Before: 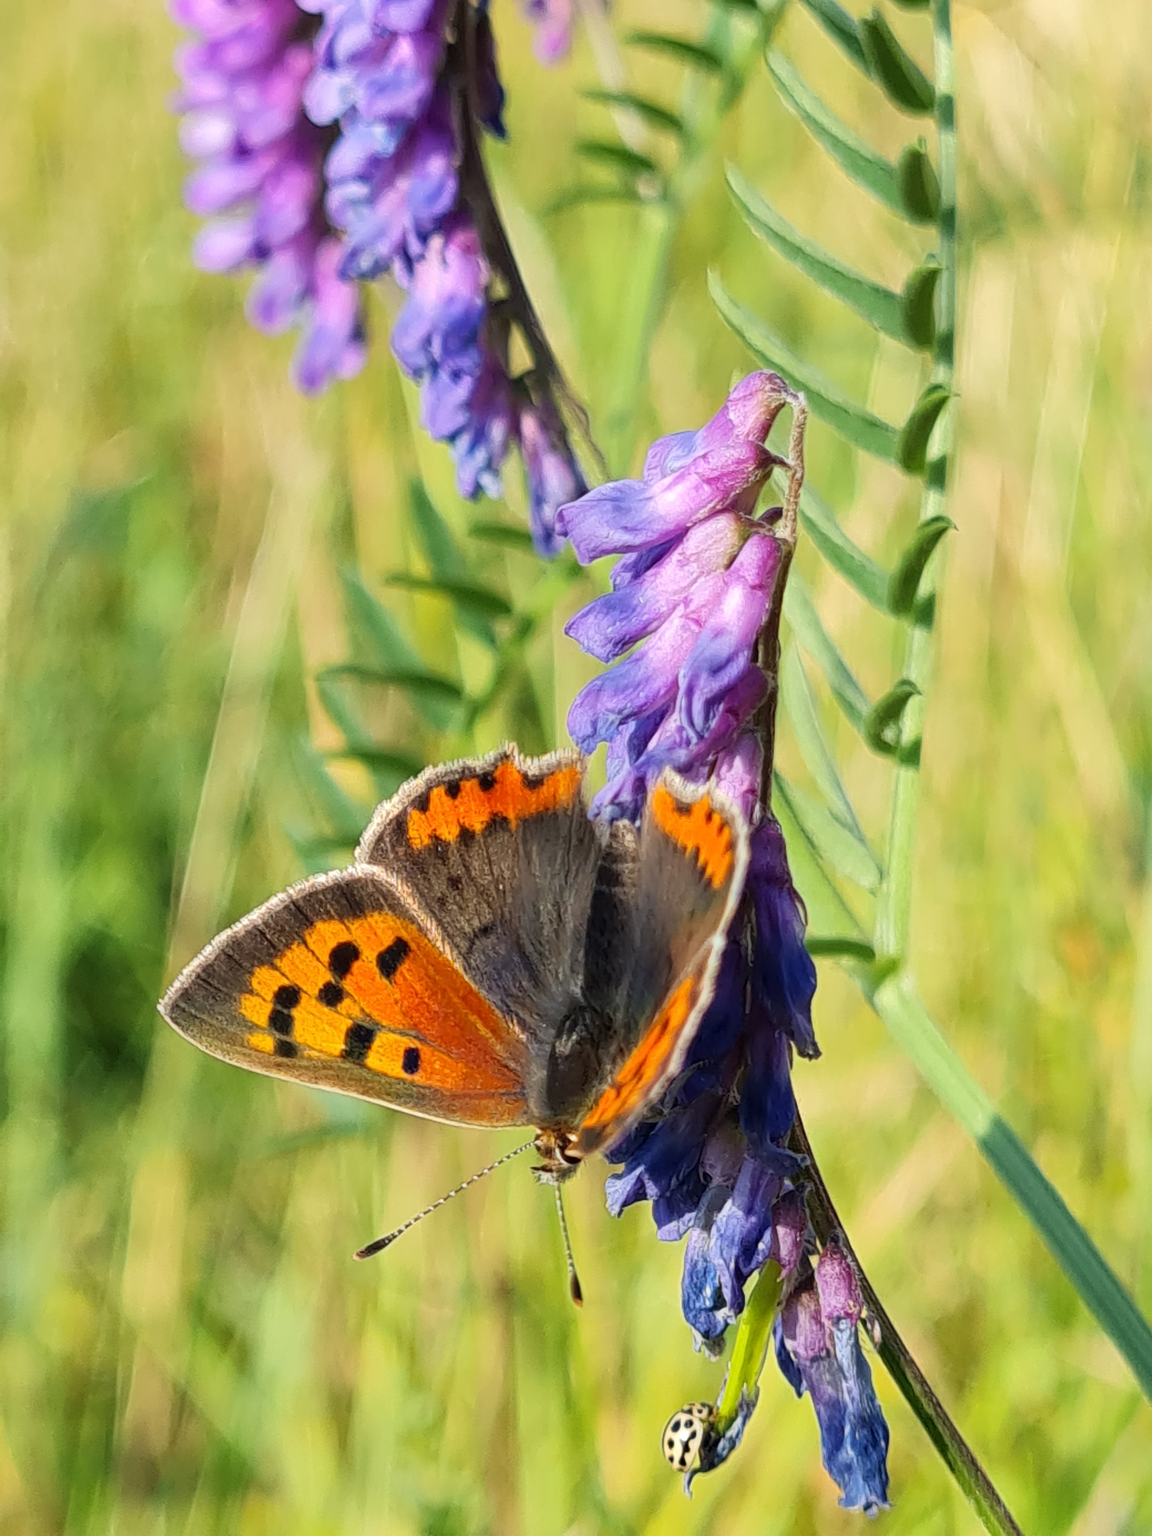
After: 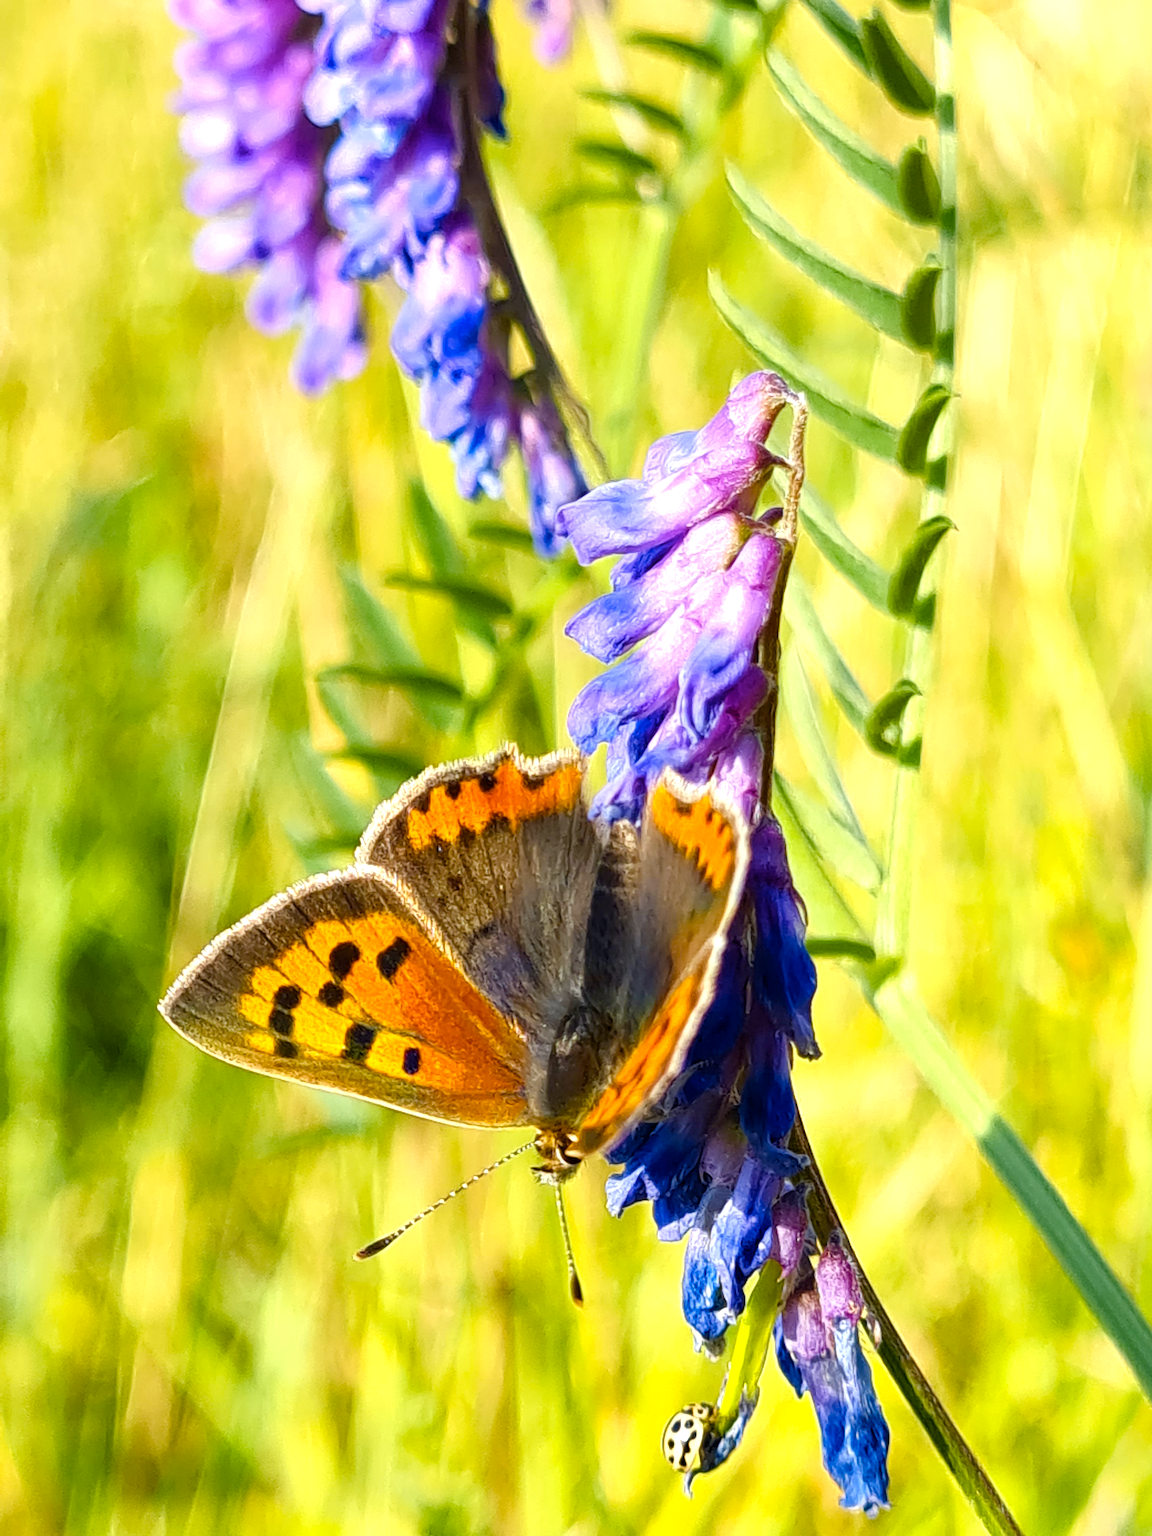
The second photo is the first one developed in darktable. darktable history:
color contrast: green-magenta contrast 0.8, blue-yellow contrast 1.1, unbound 0
color balance rgb: linear chroma grading › shadows -2.2%, linear chroma grading › highlights -15%, linear chroma grading › global chroma -10%, linear chroma grading › mid-tones -10%, perceptual saturation grading › global saturation 45%, perceptual saturation grading › highlights -50%, perceptual saturation grading › shadows 30%, perceptual brilliance grading › global brilliance 18%, global vibrance 45%
